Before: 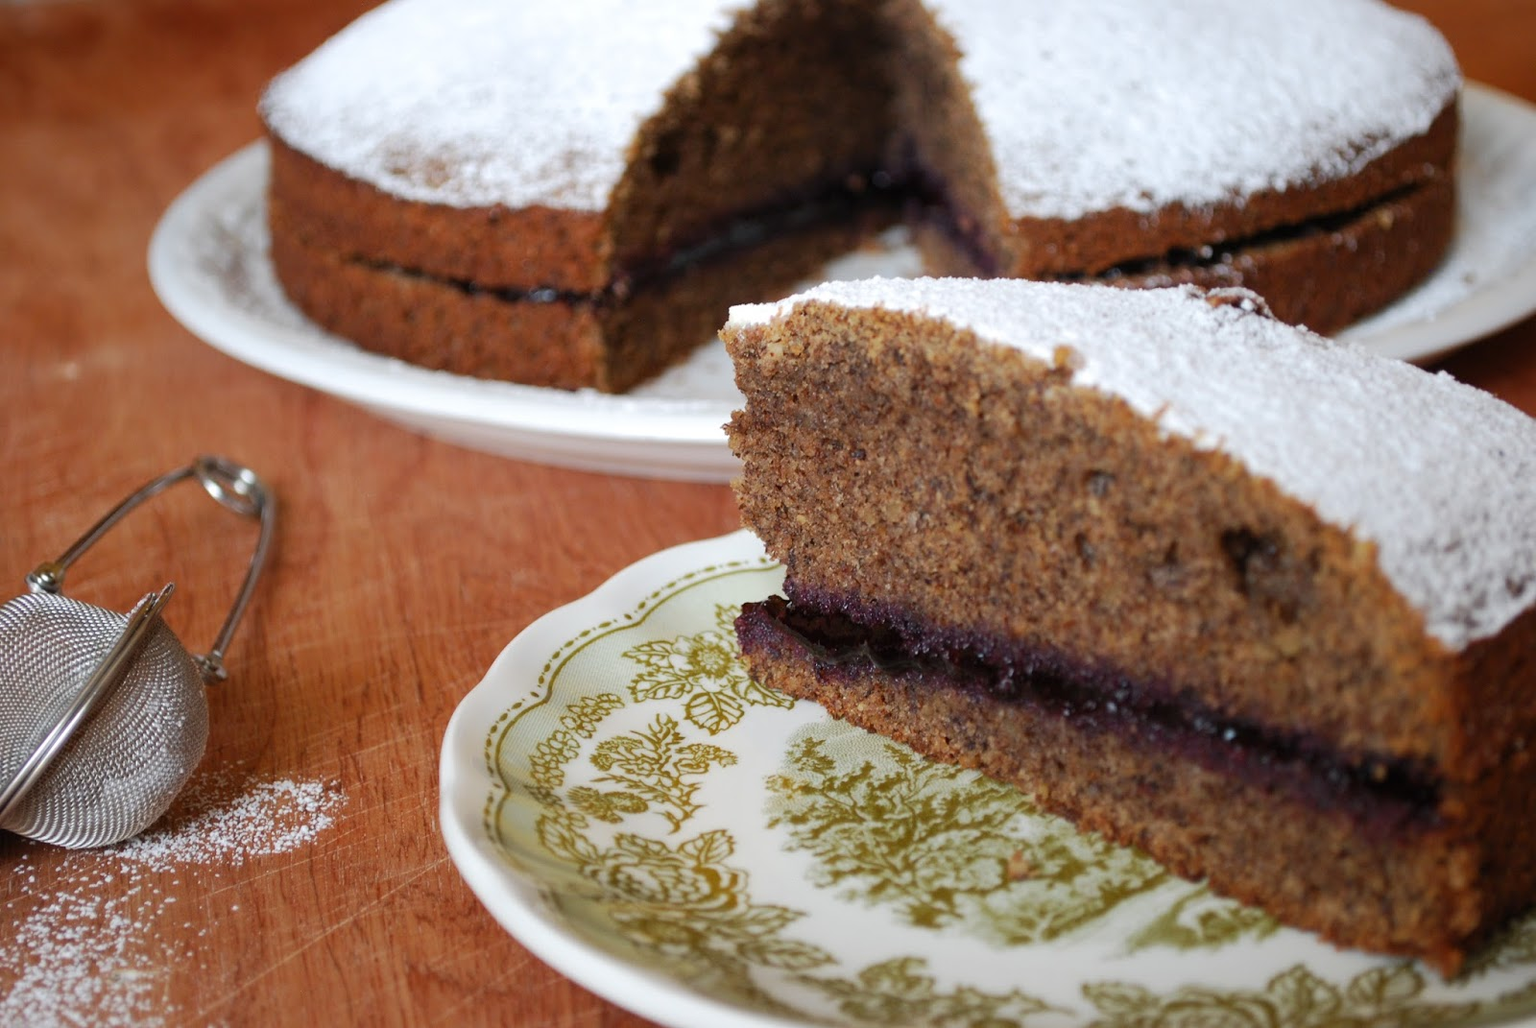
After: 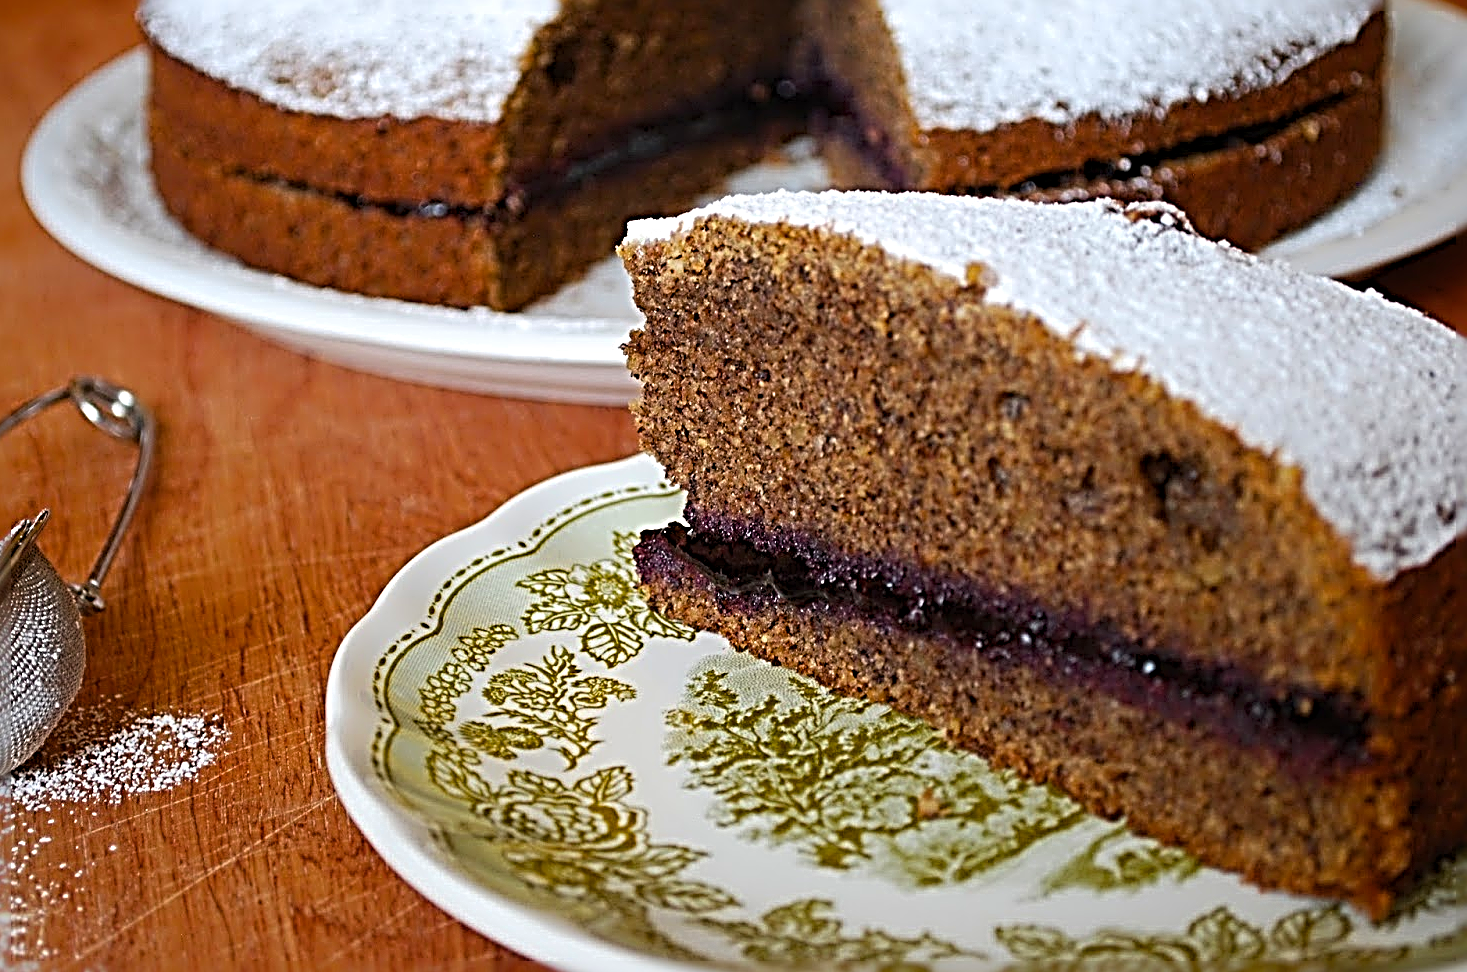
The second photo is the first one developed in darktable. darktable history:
crop and rotate: left 8.262%, top 9.226%
sharpen: radius 4.001, amount 2
color balance rgb: perceptual saturation grading › global saturation 20%, global vibrance 20%
